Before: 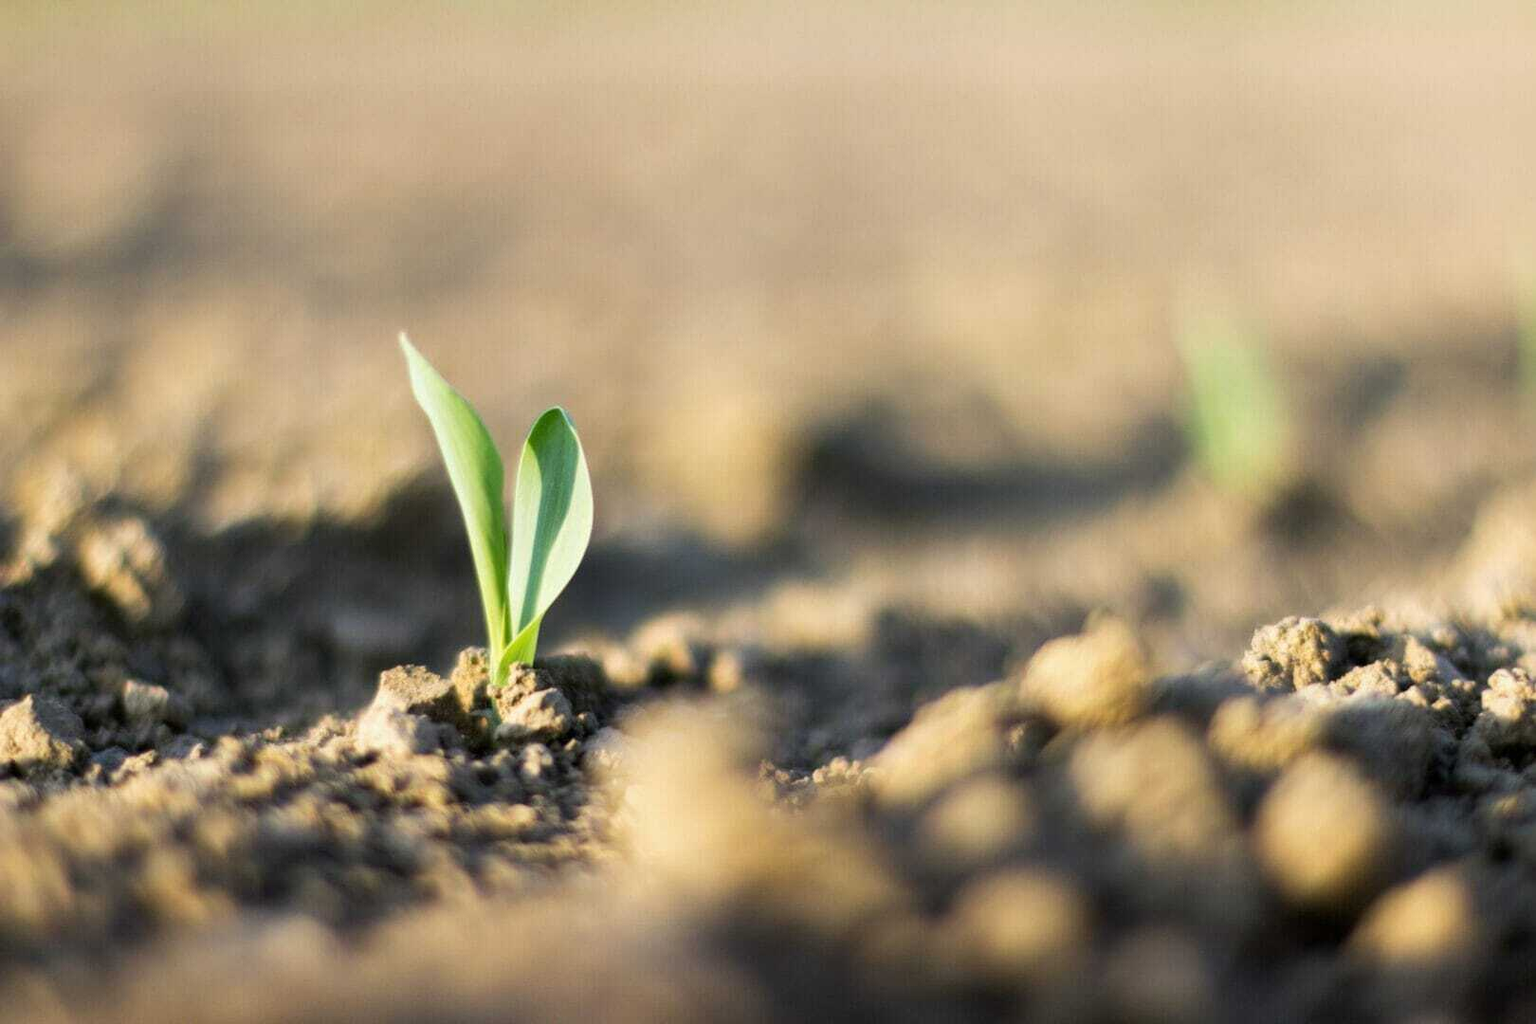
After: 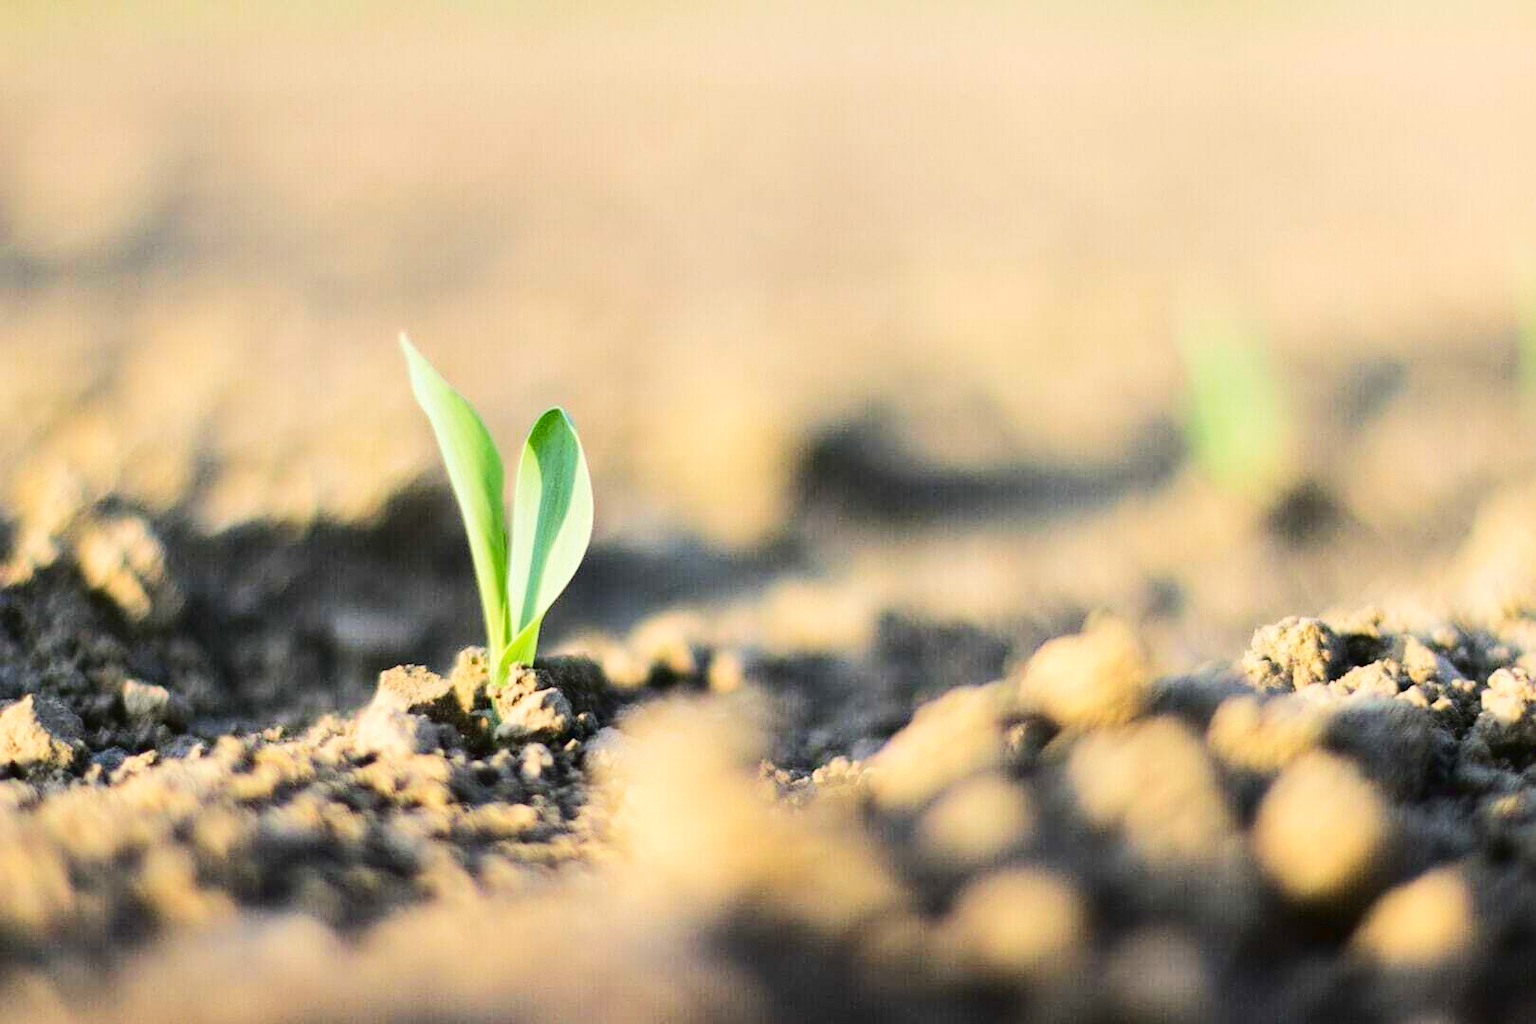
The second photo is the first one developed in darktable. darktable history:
sharpen: amount 0.2
tone curve: curves: ch0 [(0, 0.026) (0.146, 0.158) (0.272, 0.34) (0.453, 0.627) (0.687, 0.829) (1, 1)], color space Lab, linked channels, preserve colors none
